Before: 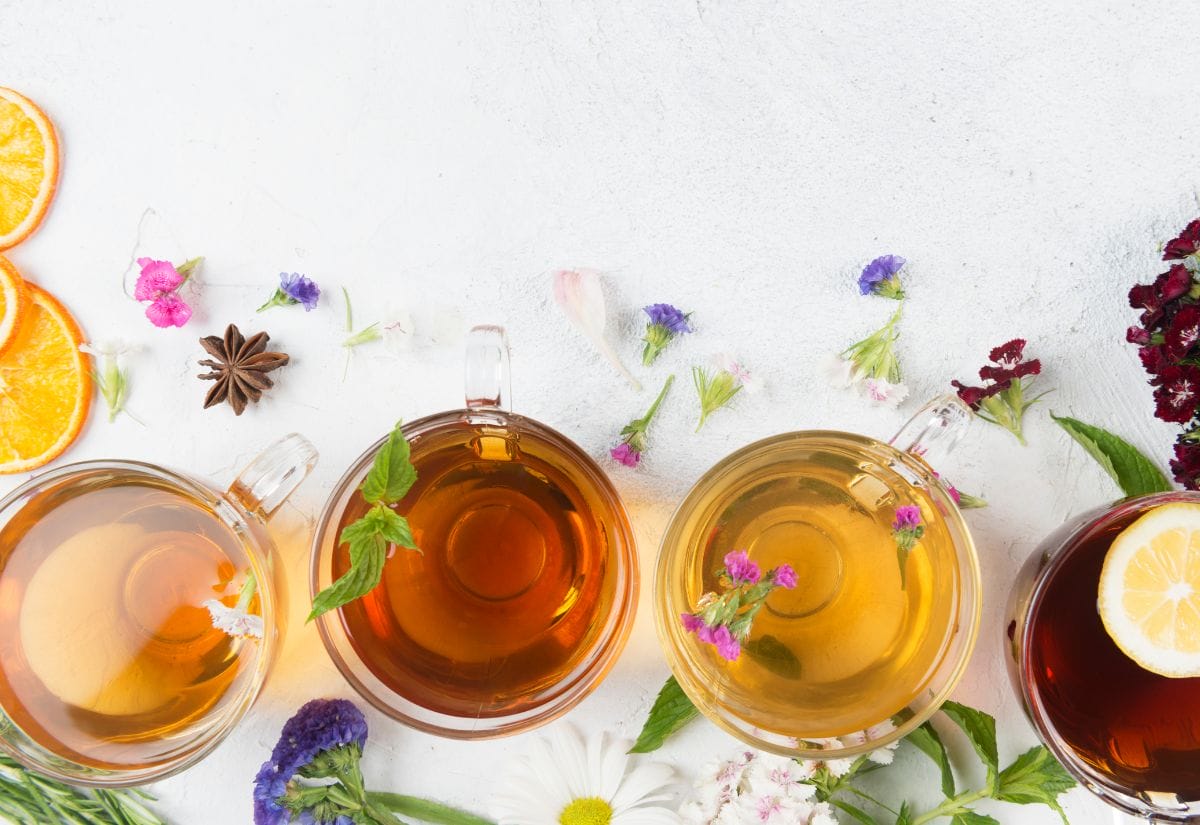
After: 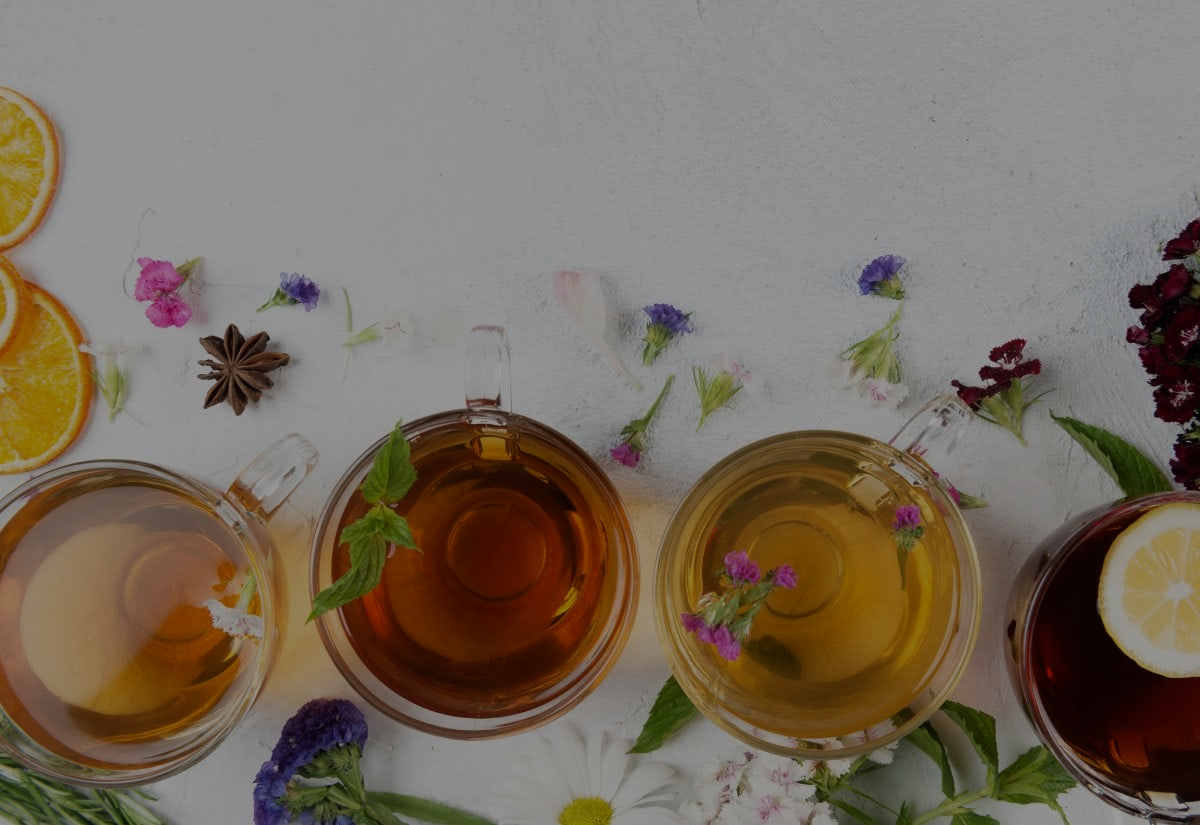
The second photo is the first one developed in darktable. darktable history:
filmic rgb: black relative exposure -11.33 EV, white relative exposure 3.21 EV, hardness 6.76
exposure: black level correction 0.001, compensate highlight preservation false
tone equalizer: -8 EV -1.96 EV, -7 EV -1.97 EV, -6 EV -1.96 EV, -5 EV -1.99 EV, -4 EV -1.98 EV, -3 EV -1.99 EV, -2 EV -1.99 EV, -1 EV -1.61 EV, +0 EV -1.98 EV, edges refinement/feathering 500, mask exposure compensation -1.57 EV, preserve details guided filter
